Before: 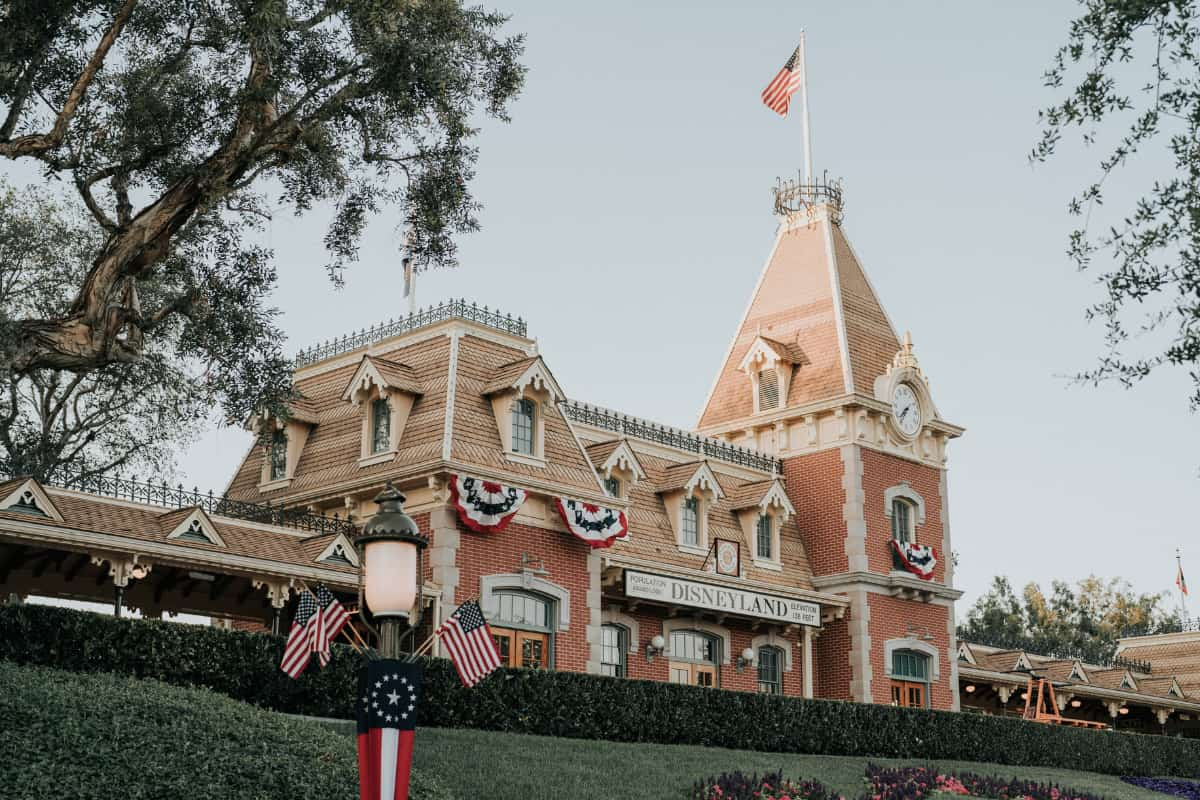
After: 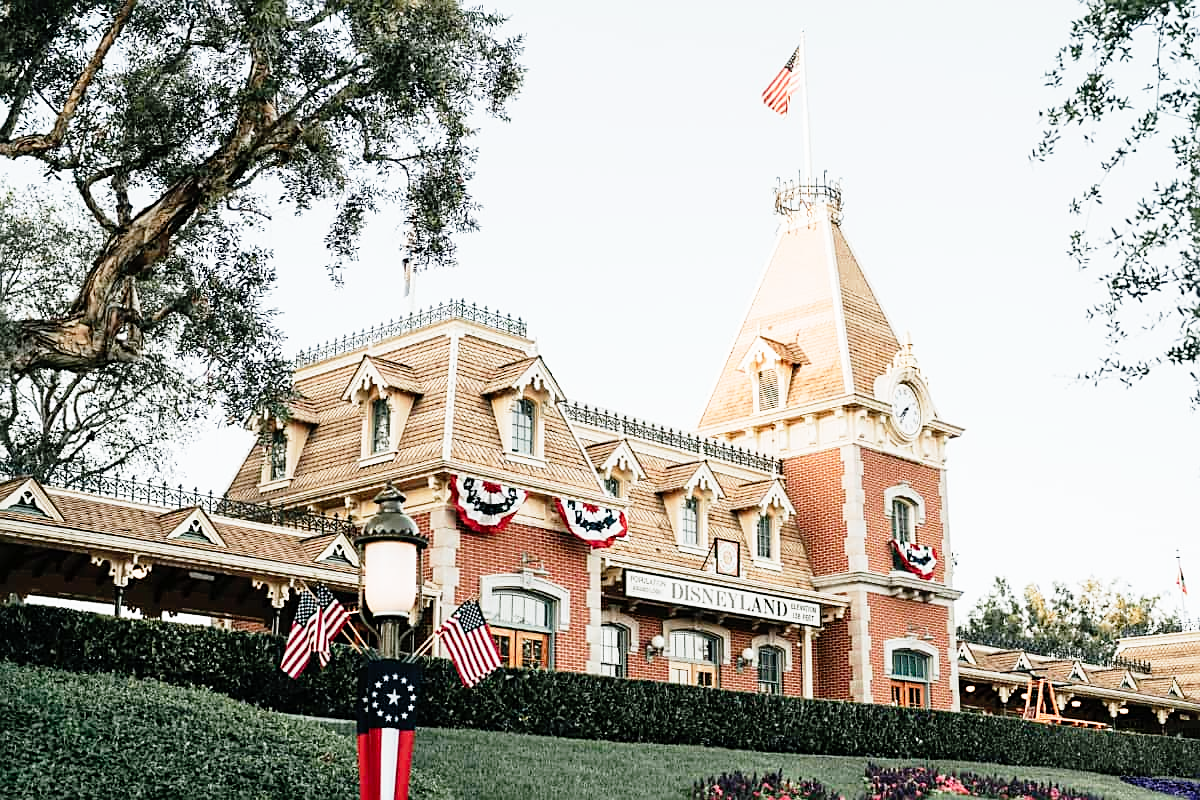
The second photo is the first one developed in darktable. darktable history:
sharpen: on, module defaults
base curve: curves: ch0 [(0, 0) (0.012, 0.01) (0.073, 0.168) (0.31, 0.711) (0.645, 0.957) (1, 1)], preserve colors none
